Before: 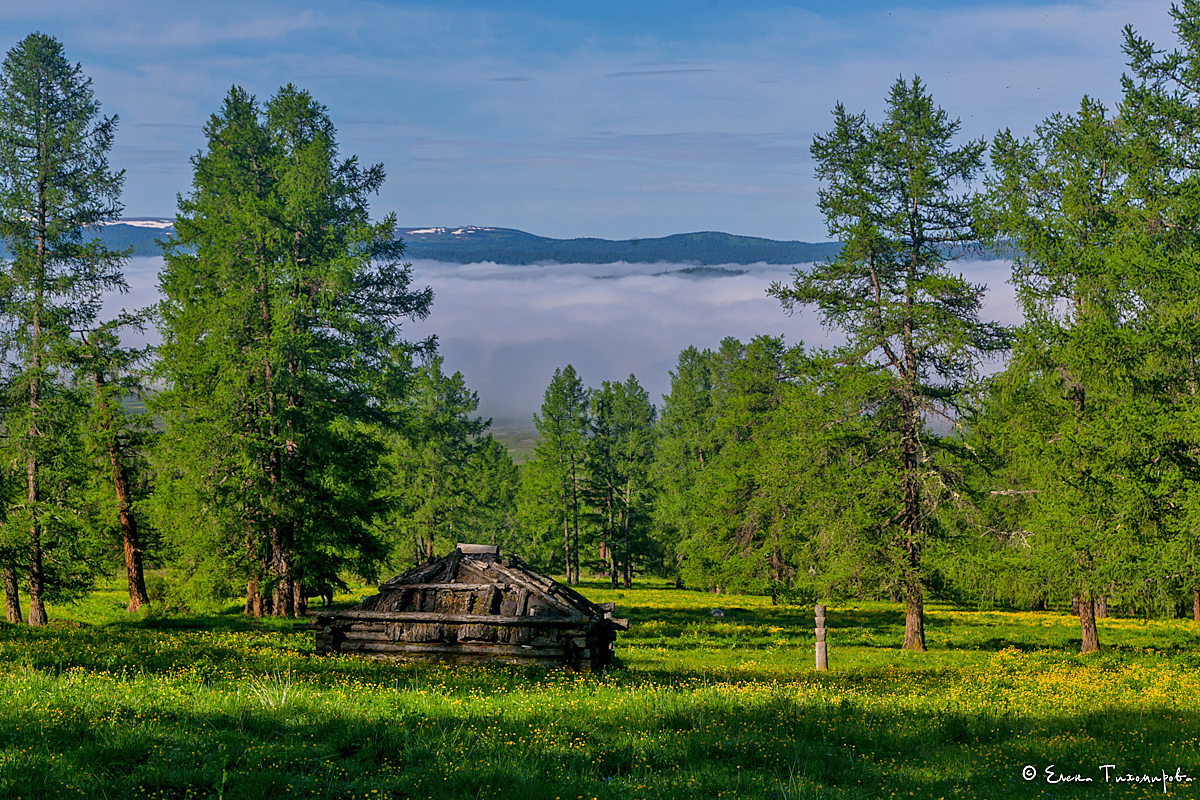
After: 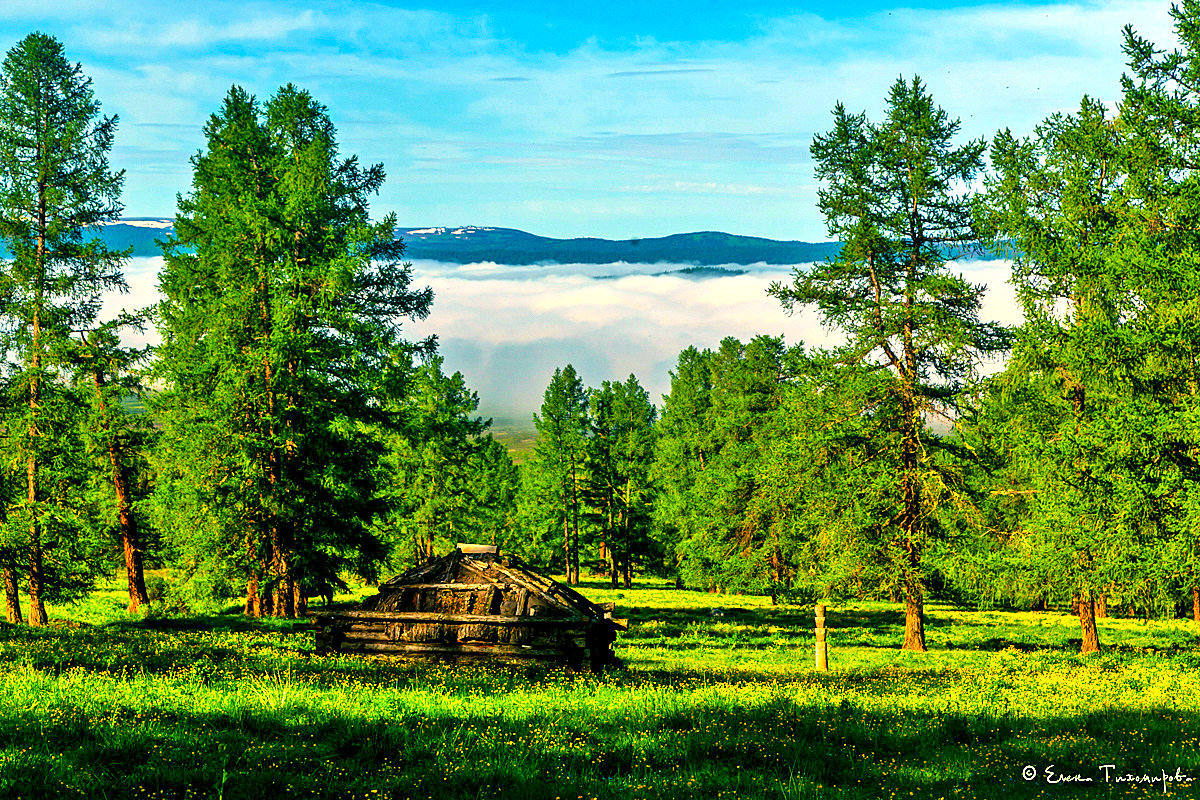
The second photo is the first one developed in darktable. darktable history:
velvia: strength 21.76%
color balance: mode lift, gamma, gain (sRGB), lift [1.014, 0.966, 0.918, 0.87], gamma [0.86, 0.734, 0.918, 0.976], gain [1.063, 1.13, 1.063, 0.86]
color balance rgb: perceptual saturation grading › global saturation 20%, global vibrance 20%
contrast brightness saturation: contrast 0.1, brightness 0.03, saturation 0.09
exposure: black level correction 0, exposure 0.9 EV, compensate highlight preservation false
levels: levels [0.016, 0.492, 0.969]
